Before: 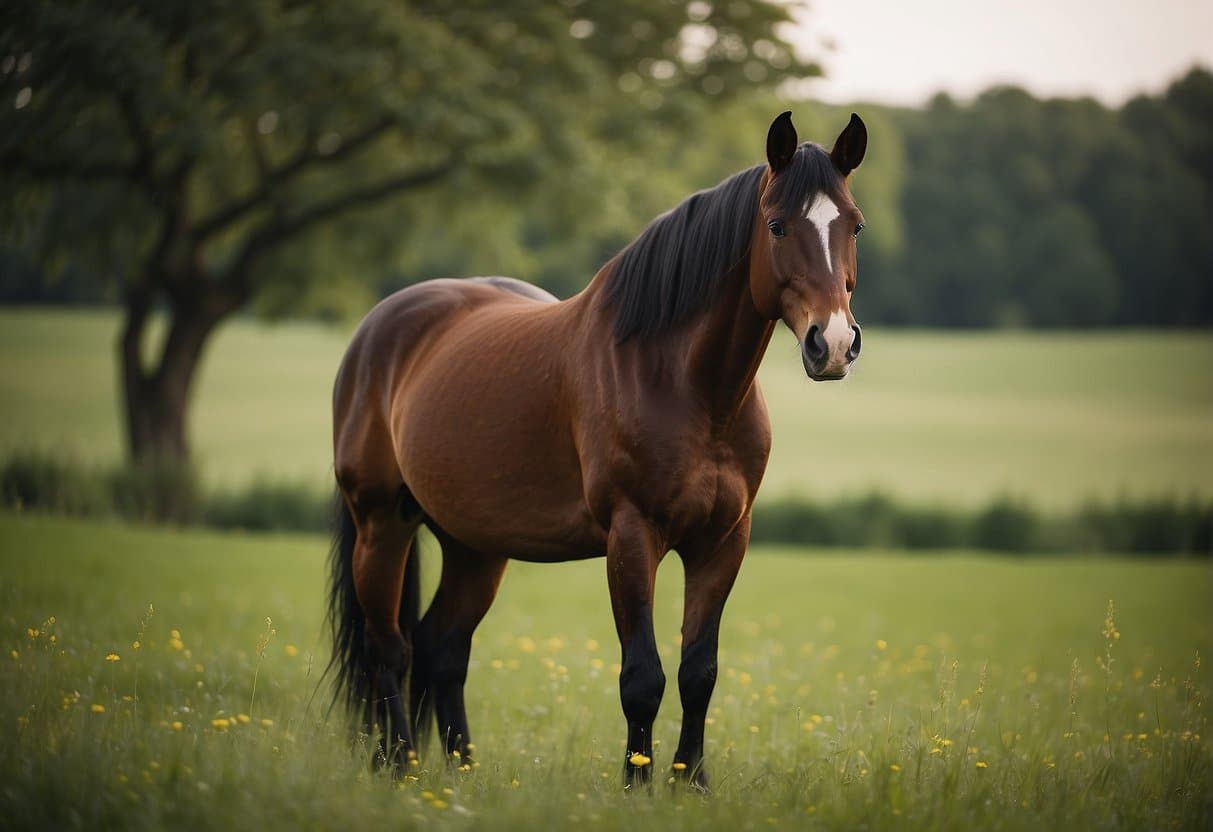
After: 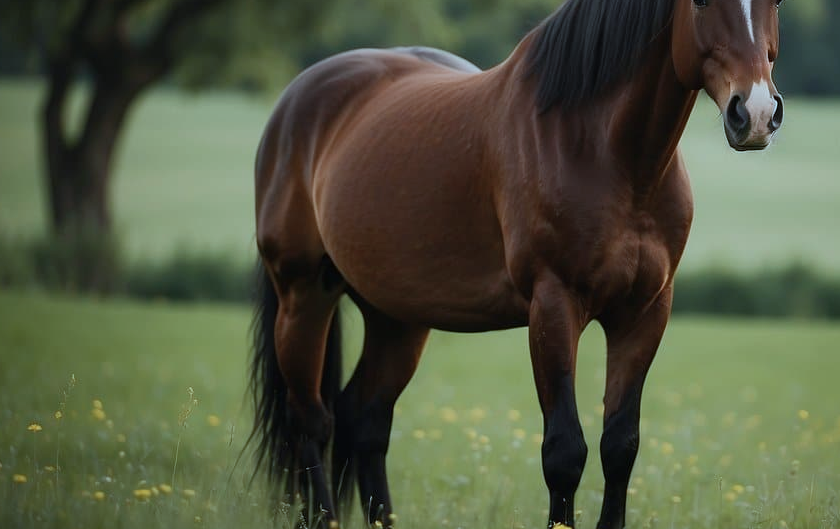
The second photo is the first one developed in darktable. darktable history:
exposure: exposure -0.293 EV, compensate highlight preservation false
crop: left 6.488%, top 27.668%, right 24.183%, bottom 8.656%
color correction: highlights a* -10.69, highlights b* -19.19
